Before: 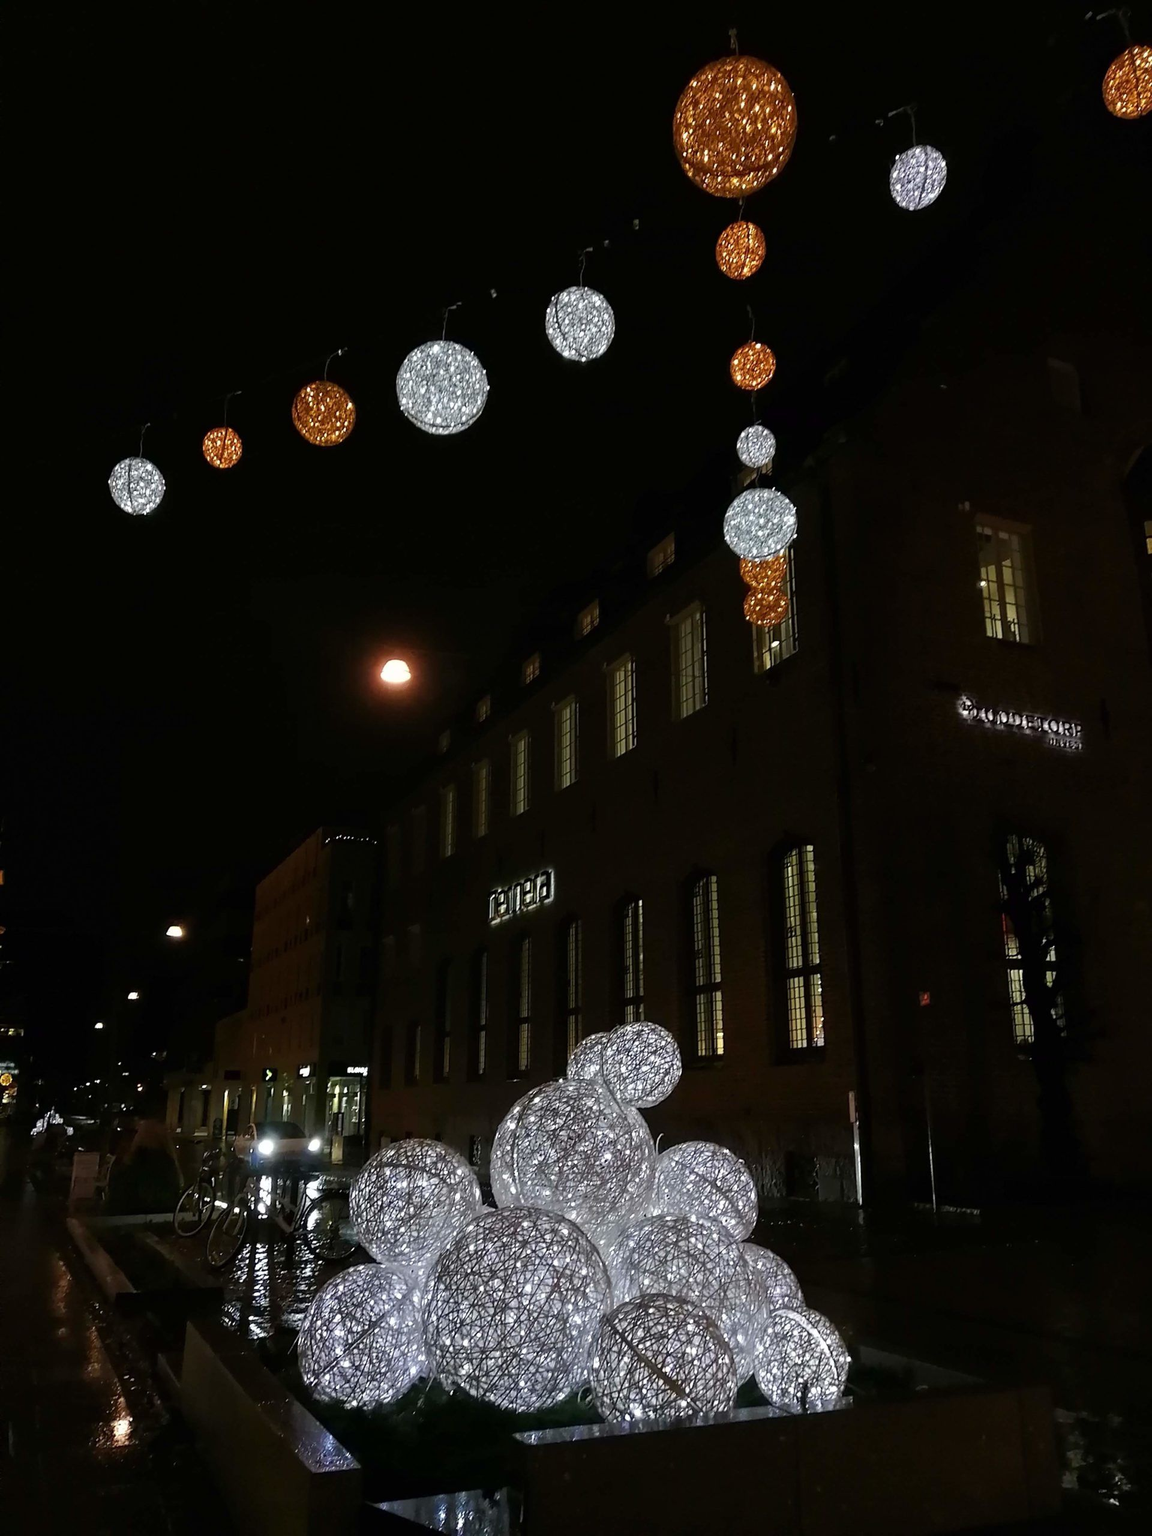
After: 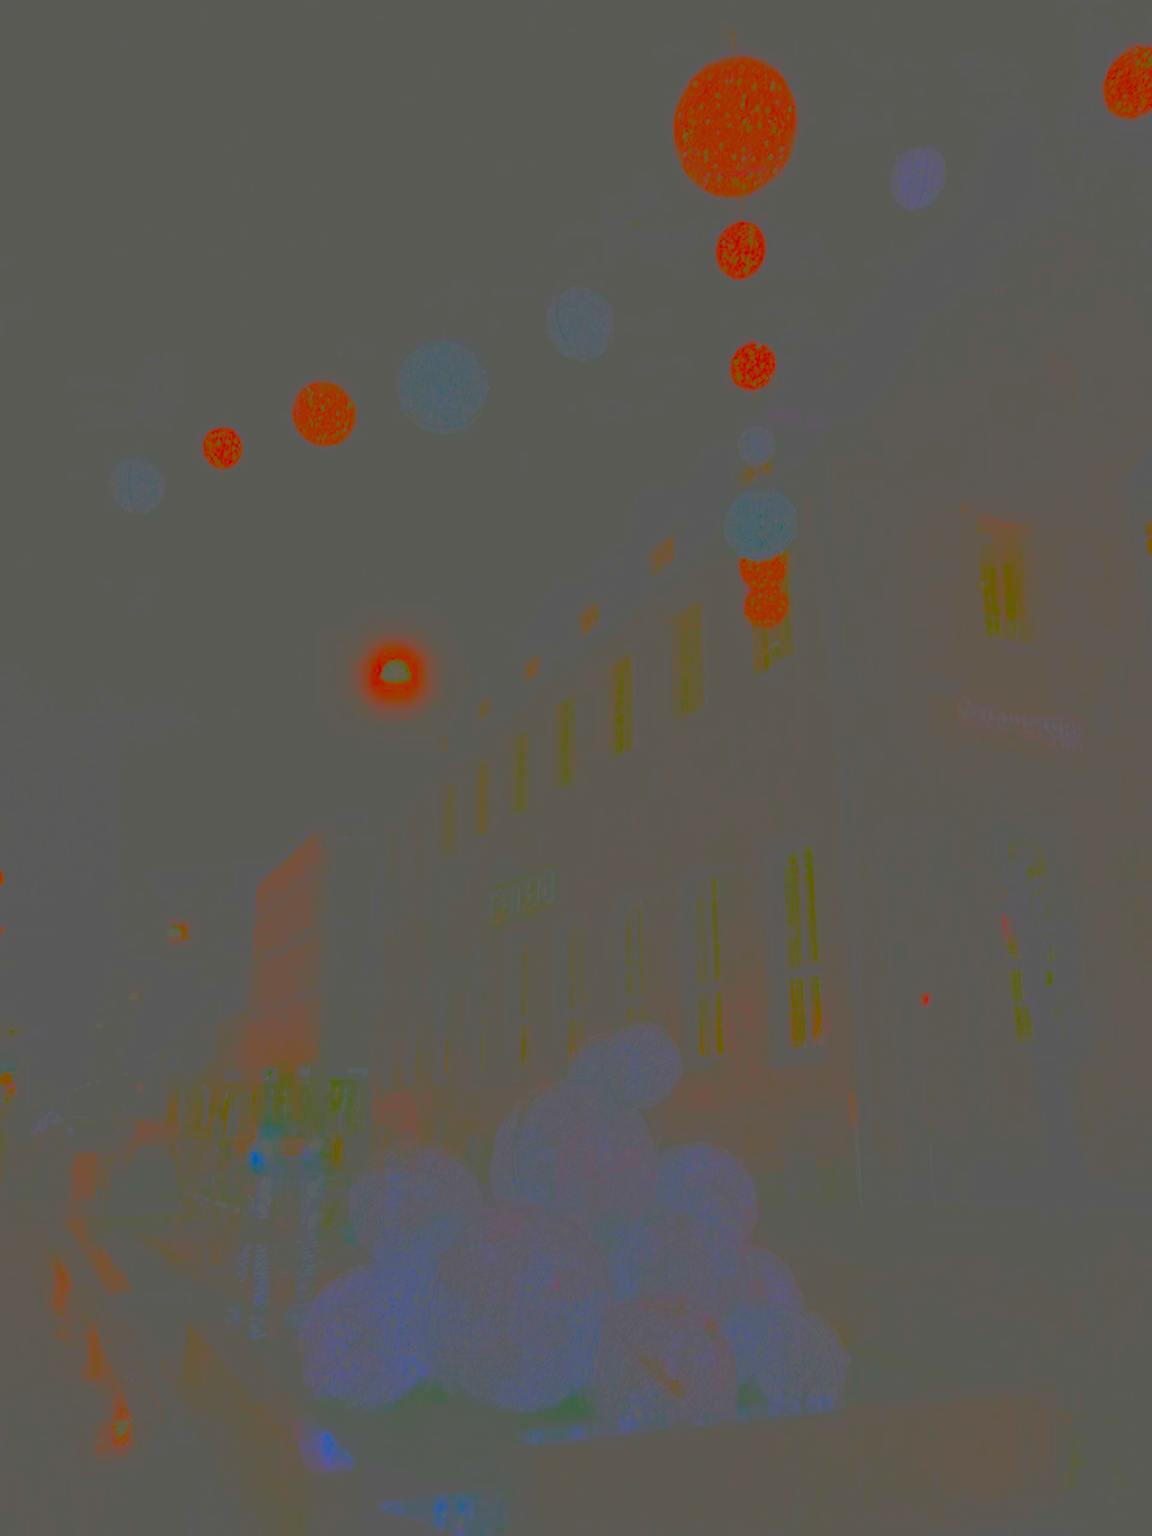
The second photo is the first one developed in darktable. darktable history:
contrast brightness saturation: contrast -0.982, brightness -0.179, saturation 0.76
haze removal: strength 0.518, distance 0.922, compatibility mode true, adaptive false
local contrast: detail 130%
